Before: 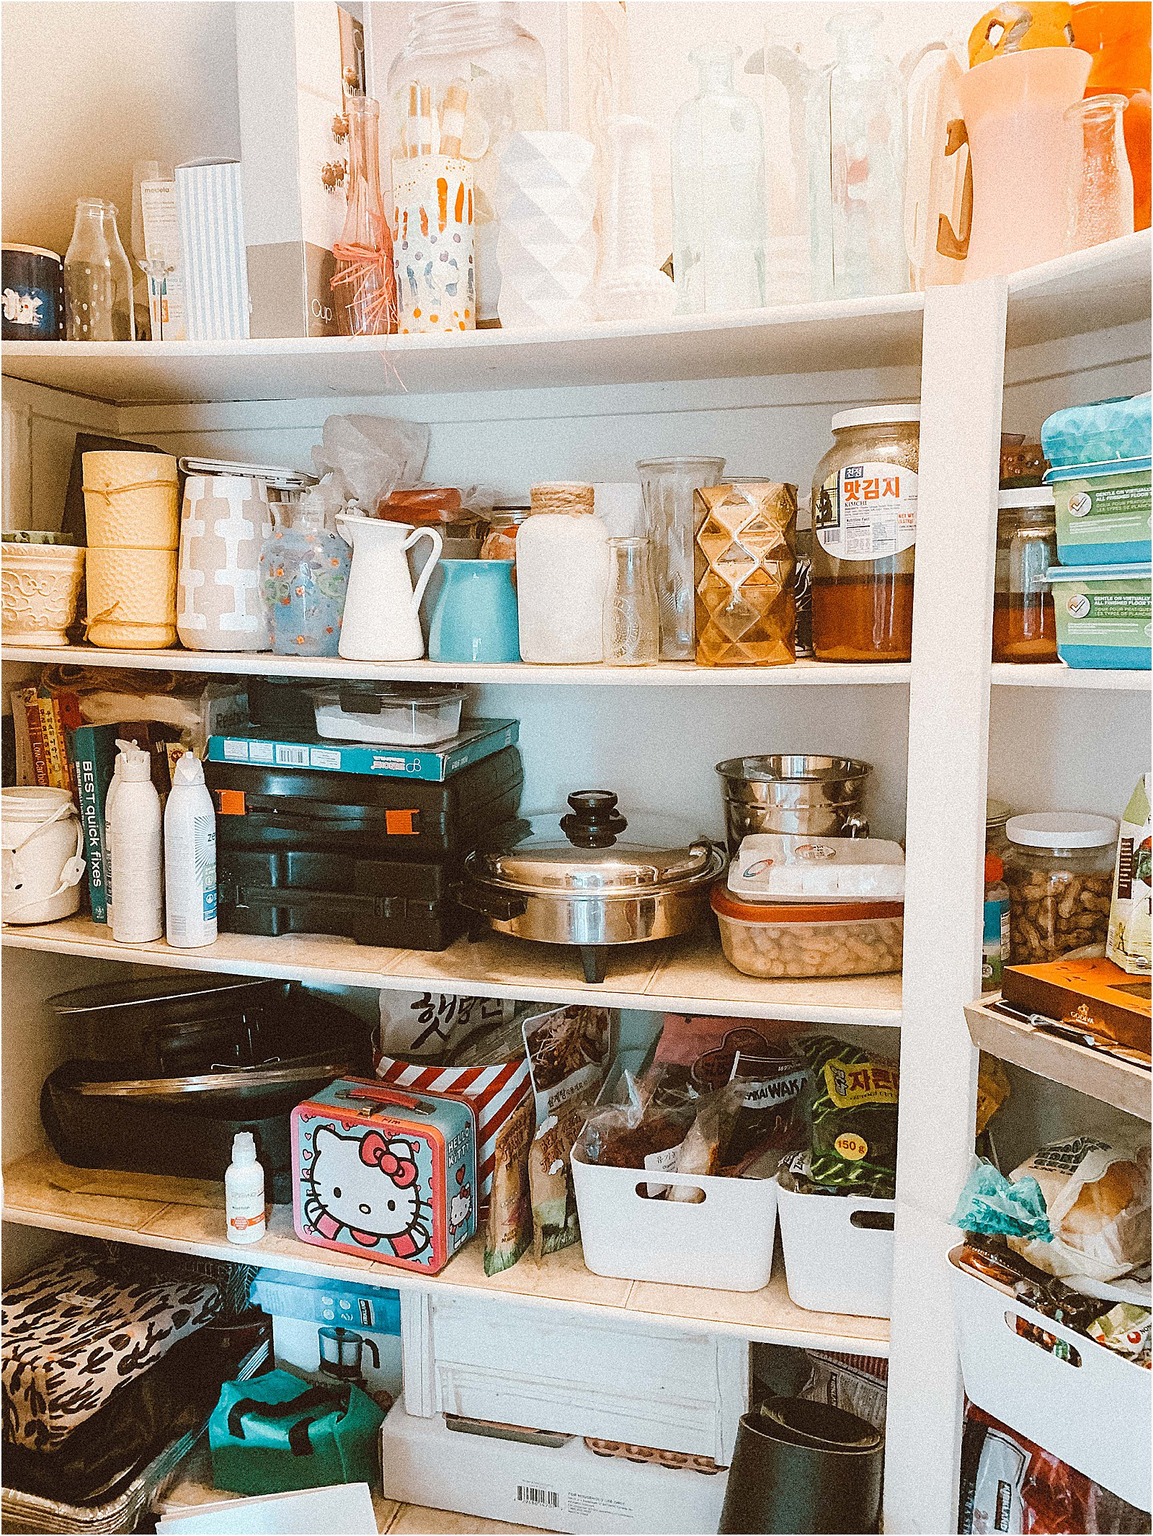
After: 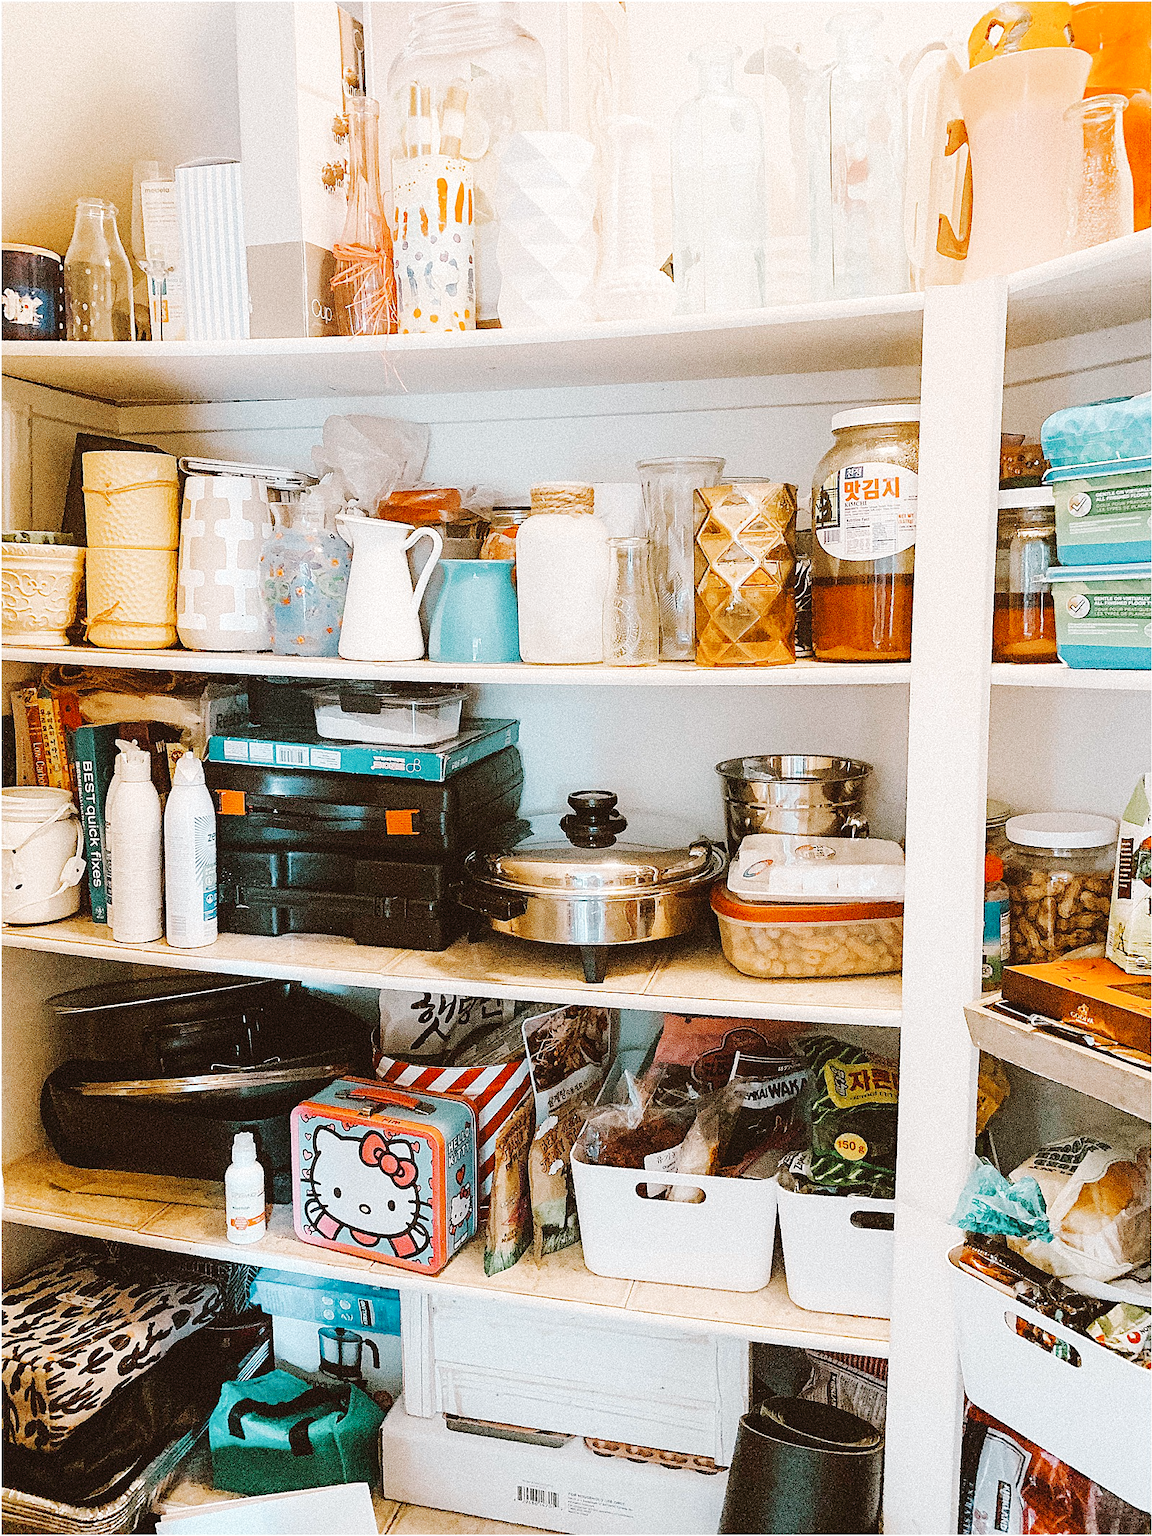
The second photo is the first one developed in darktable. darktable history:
tone curve: curves: ch0 [(0, 0) (0.003, 0.014) (0.011, 0.017) (0.025, 0.023) (0.044, 0.035) (0.069, 0.04) (0.1, 0.062) (0.136, 0.099) (0.177, 0.152) (0.224, 0.214) (0.277, 0.291) (0.335, 0.383) (0.399, 0.487) (0.468, 0.581) (0.543, 0.662) (0.623, 0.738) (0.709, 0.802) (0.801, 0.871) (0.898, 0.936) (1, 1)], preserve colors none
color look up table: target L [89.21, 86.82, 90.16, 81.95, 72.94, 72.89, 74.49, 63.16, 62.17, 49.3, 44.25, 43.15, 41.67, 25.8, 16.41, 101.47, 79.63, 73.2, 71.24, 63.51, 58.64, 58.2, 55.51, 49.08, 50.83, 49.21, 43.77, 37.01, 21.43, 23.96, 7.671, 84.79, 74.12, 69.83, 60.52, 56.41, 48.19, 44.71, 42.67, 29.81, 28.91, 21.99, 25.57, 10.2, 77.65, 78.5, 60.86, 53.15, 33.41], target a [-22.45, -24.63, -24.71, -38.75, -62.5, -11.86, -53.1, -1.696, -34.72, -24.11, -27.2, -33.18, -2.666, -22, -12, 0, 7.949, 35.04, 8.324, 40.21, 57.86, 39.05, 27.59, 65.93, 48.67, 75.69, 63.02, 7.162, 29.32, 33.51, 5.129, 27.22, 12.19, 54.48, 8.476, 74.25, 33.04, 67.23, 61.67, 2.298, 18.82, 1.725, 36.36, 23.84, -41.62, -52.65, -8.206, -15.89, -16.67], target b [54.61, 27.6, 1.595, 35.04, 37.34, 16.93, 19.14, 39.28, 3.334, 15.35, 28.78, 26.02, 6.296, 18.24, 10.07, -0.001, 71.24, 6.7, 3.922, 52.18, 15.25, 56.14, 23.51, 48.86, 48.46, 0.187, 26.35, 34, 1.004, 30.71, 11.94, -20.33, -18.98, -39.08, -51.69, -30.7, -18.95, -23.42, -56.81, -33.19, -56.7, -10.99, -7.196, -29.93, -26.17, -7.481, -20.71, -39.14, -3.75], num patches 49
